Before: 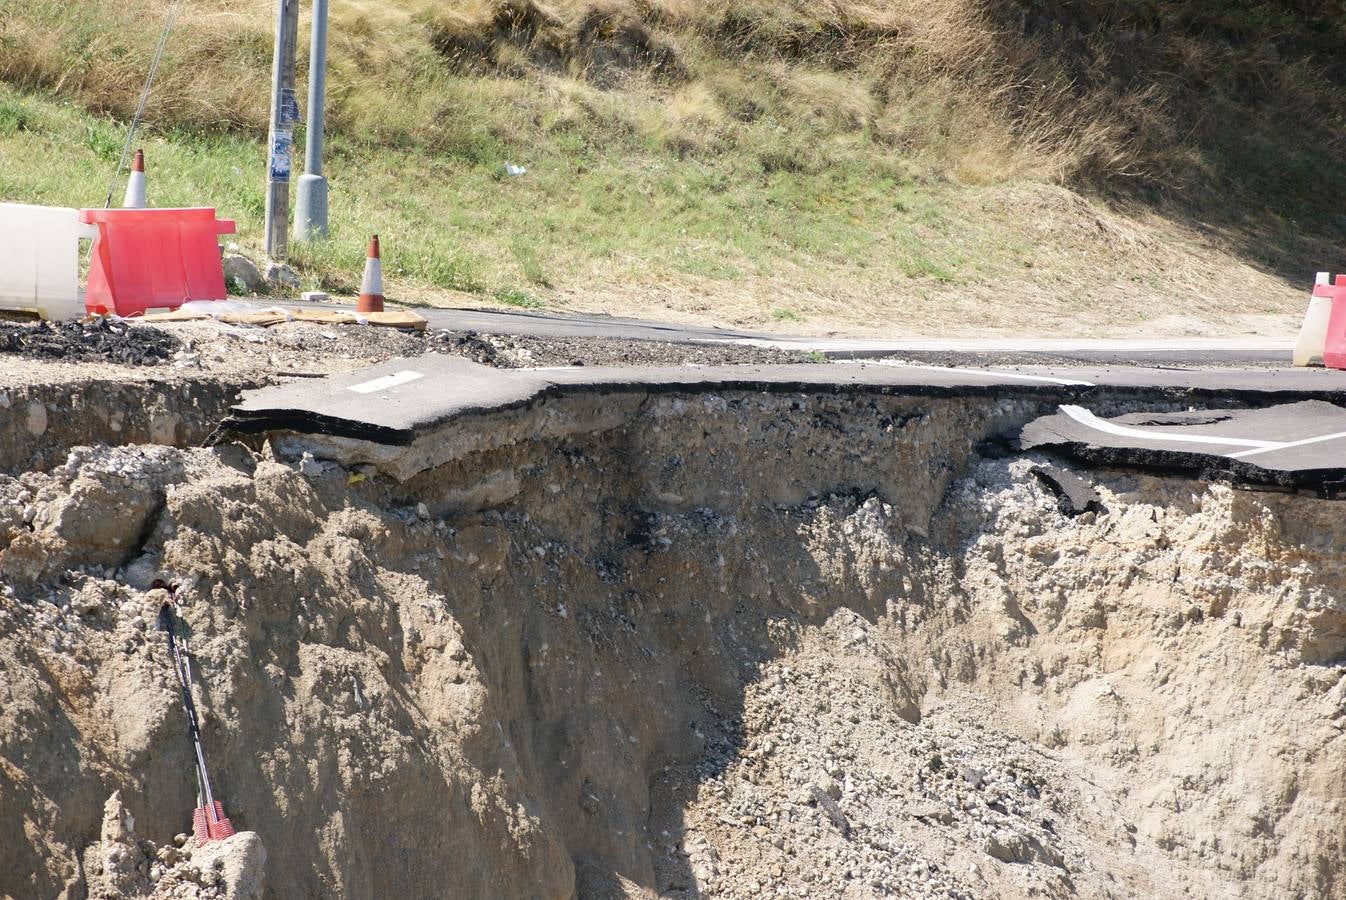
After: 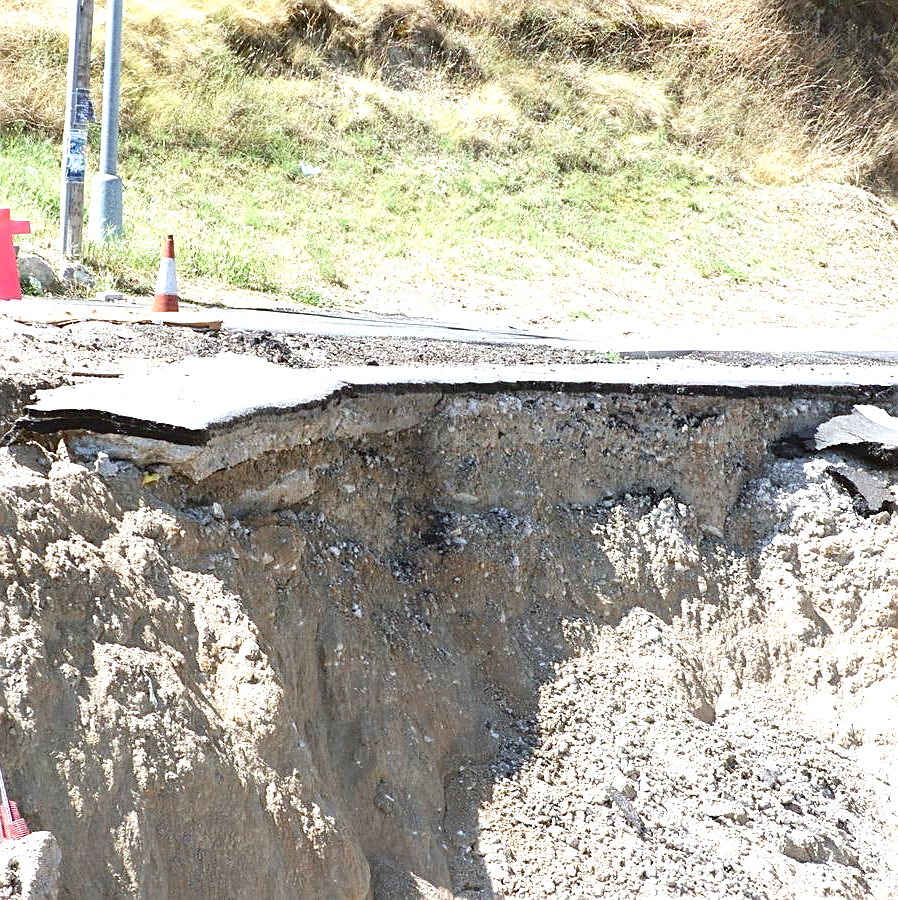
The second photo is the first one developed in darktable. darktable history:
sharpen: on, module defaults
exposure: exposure 1 EV, compensate highlight preservation false
color correction: highlights a* -3.21, highlights b* -6.98, shadows a* 3.06, shadows b* 5.63
crop and rotate: left 15.313%, right 17.956%
